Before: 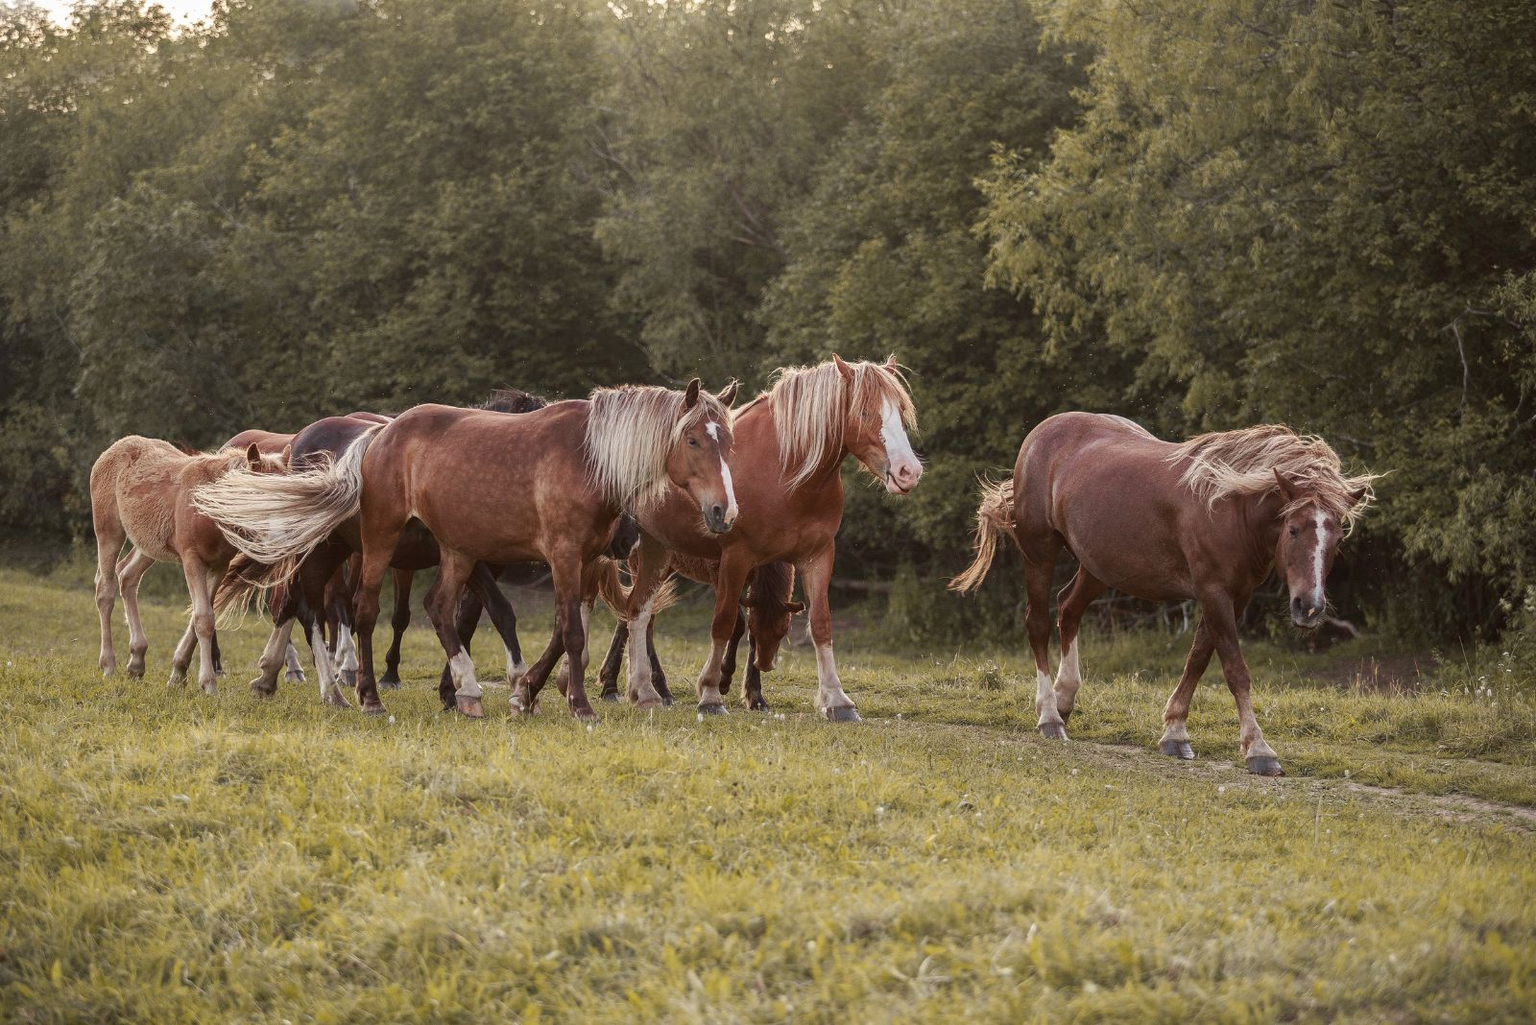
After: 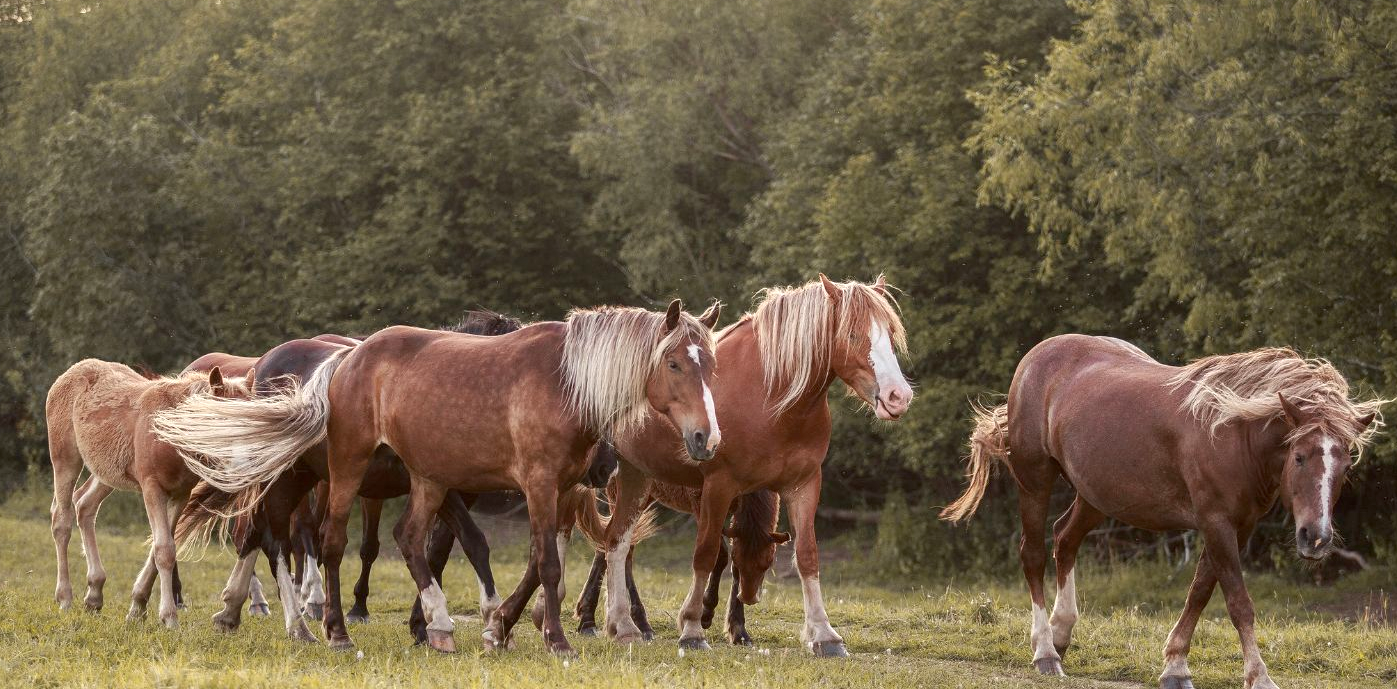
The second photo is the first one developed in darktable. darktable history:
exposure: black level correction 0.003, exposure 0.383 EV, compensate highlight preservation false
crop: left 3.015%, top 8.969%, right 9.647%, bottom 26.457%
